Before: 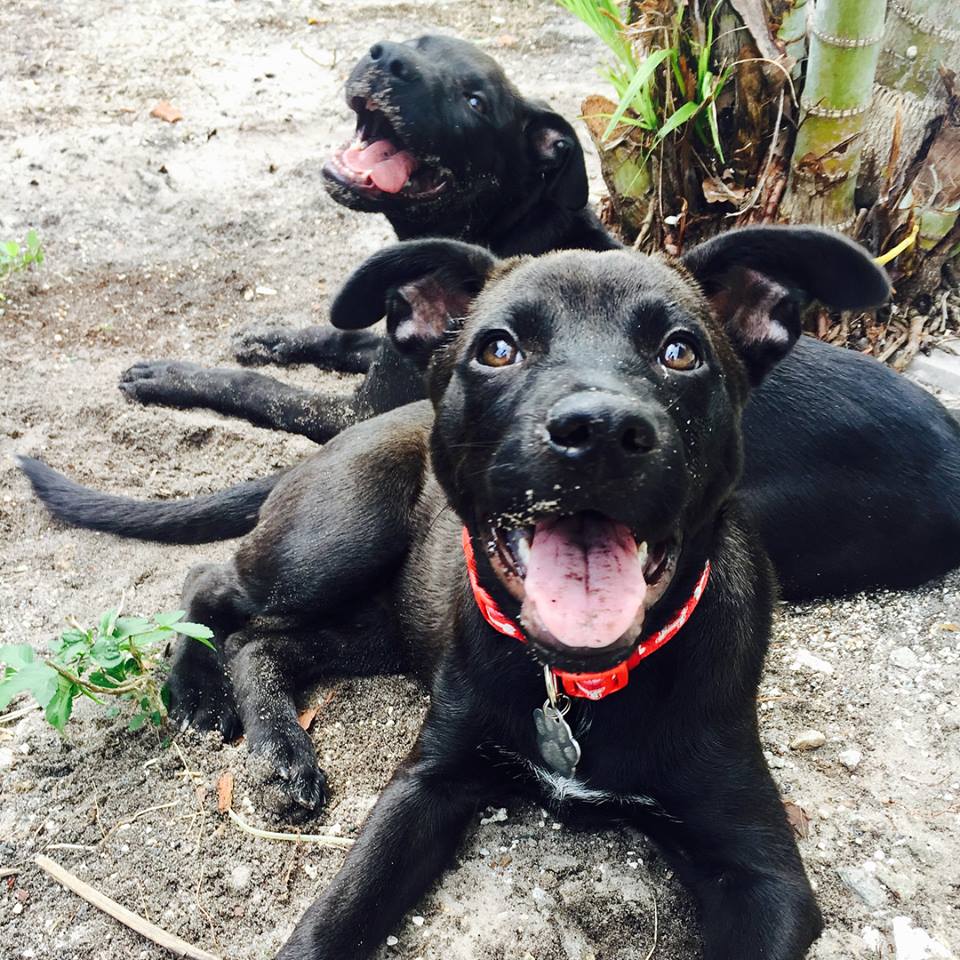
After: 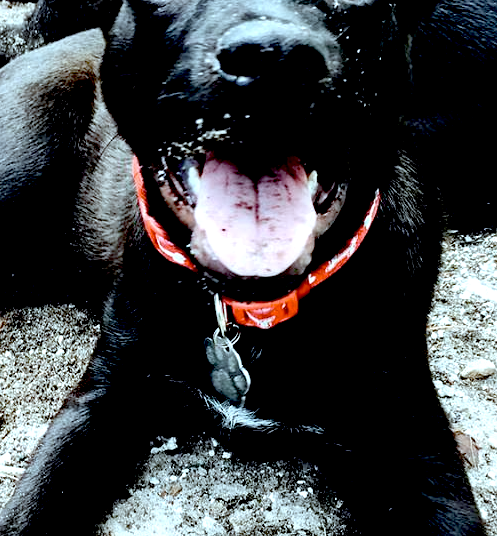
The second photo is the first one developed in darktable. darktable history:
exposure: black level correction 0.041, exposure 0.5 EV, compensate highlight preservation false
crop: left 34.385%, top 38.661%, right 13.836%, bottom 5.444%
color correction: highlights a* -12.39, highlights b* -17.93, saturation 0.709
